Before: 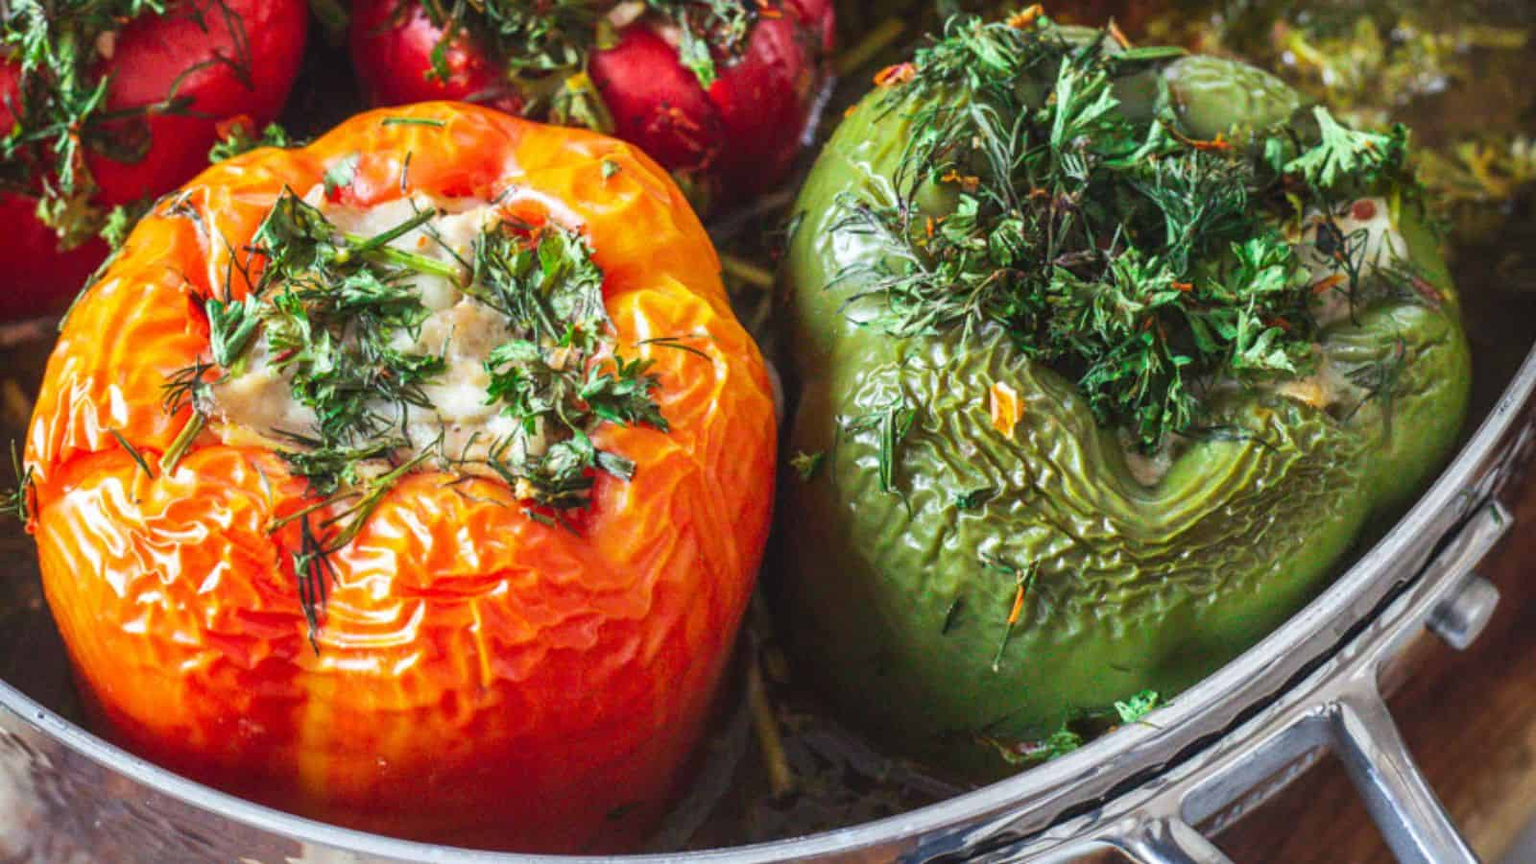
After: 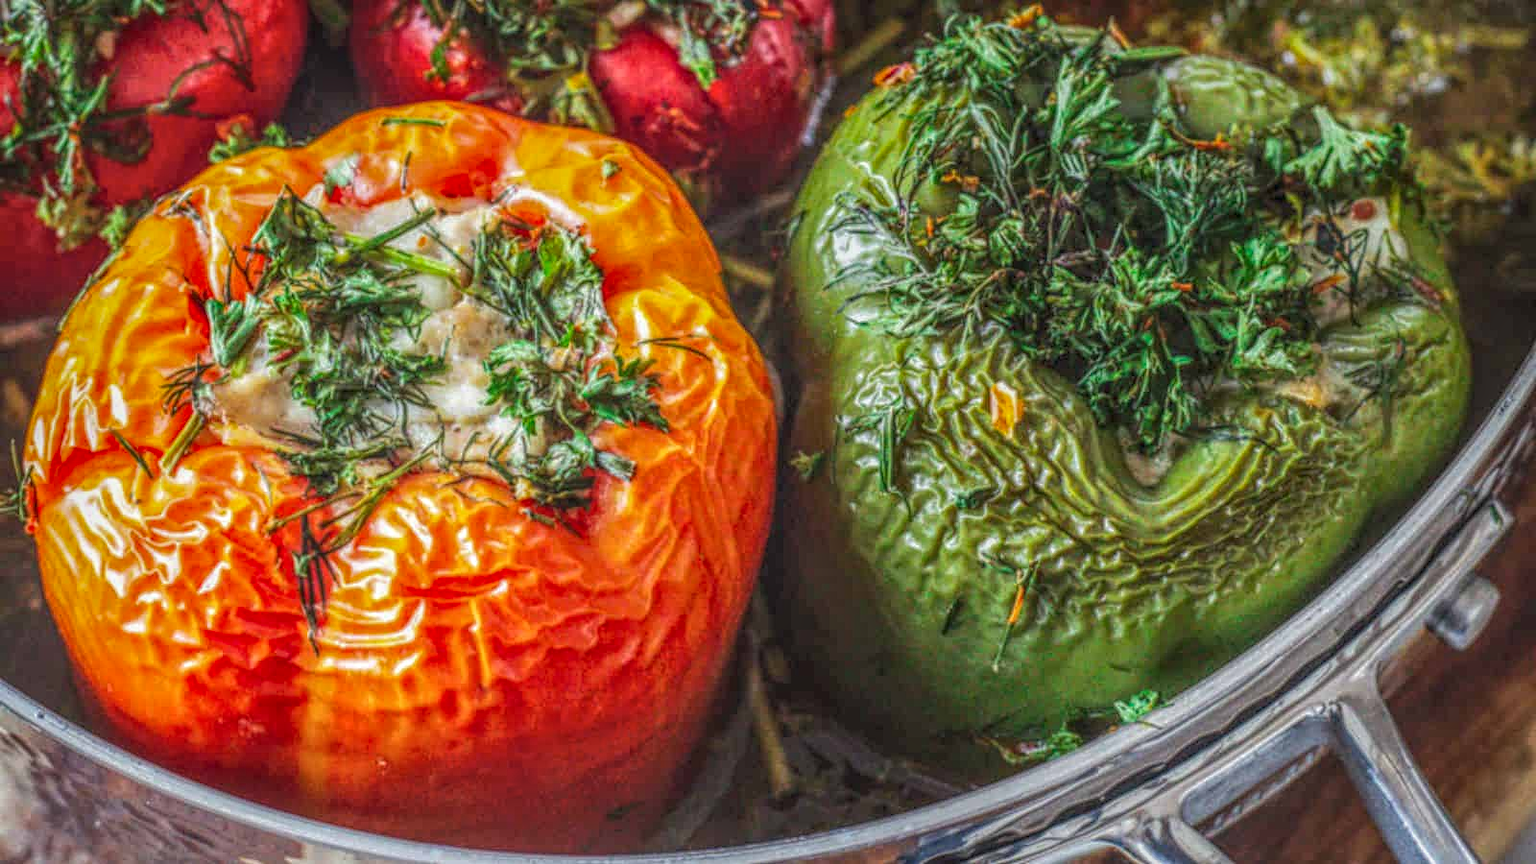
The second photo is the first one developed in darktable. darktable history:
local contrast: highlights 20%, shadows 31%, detail 201%, midtone range 0.2
